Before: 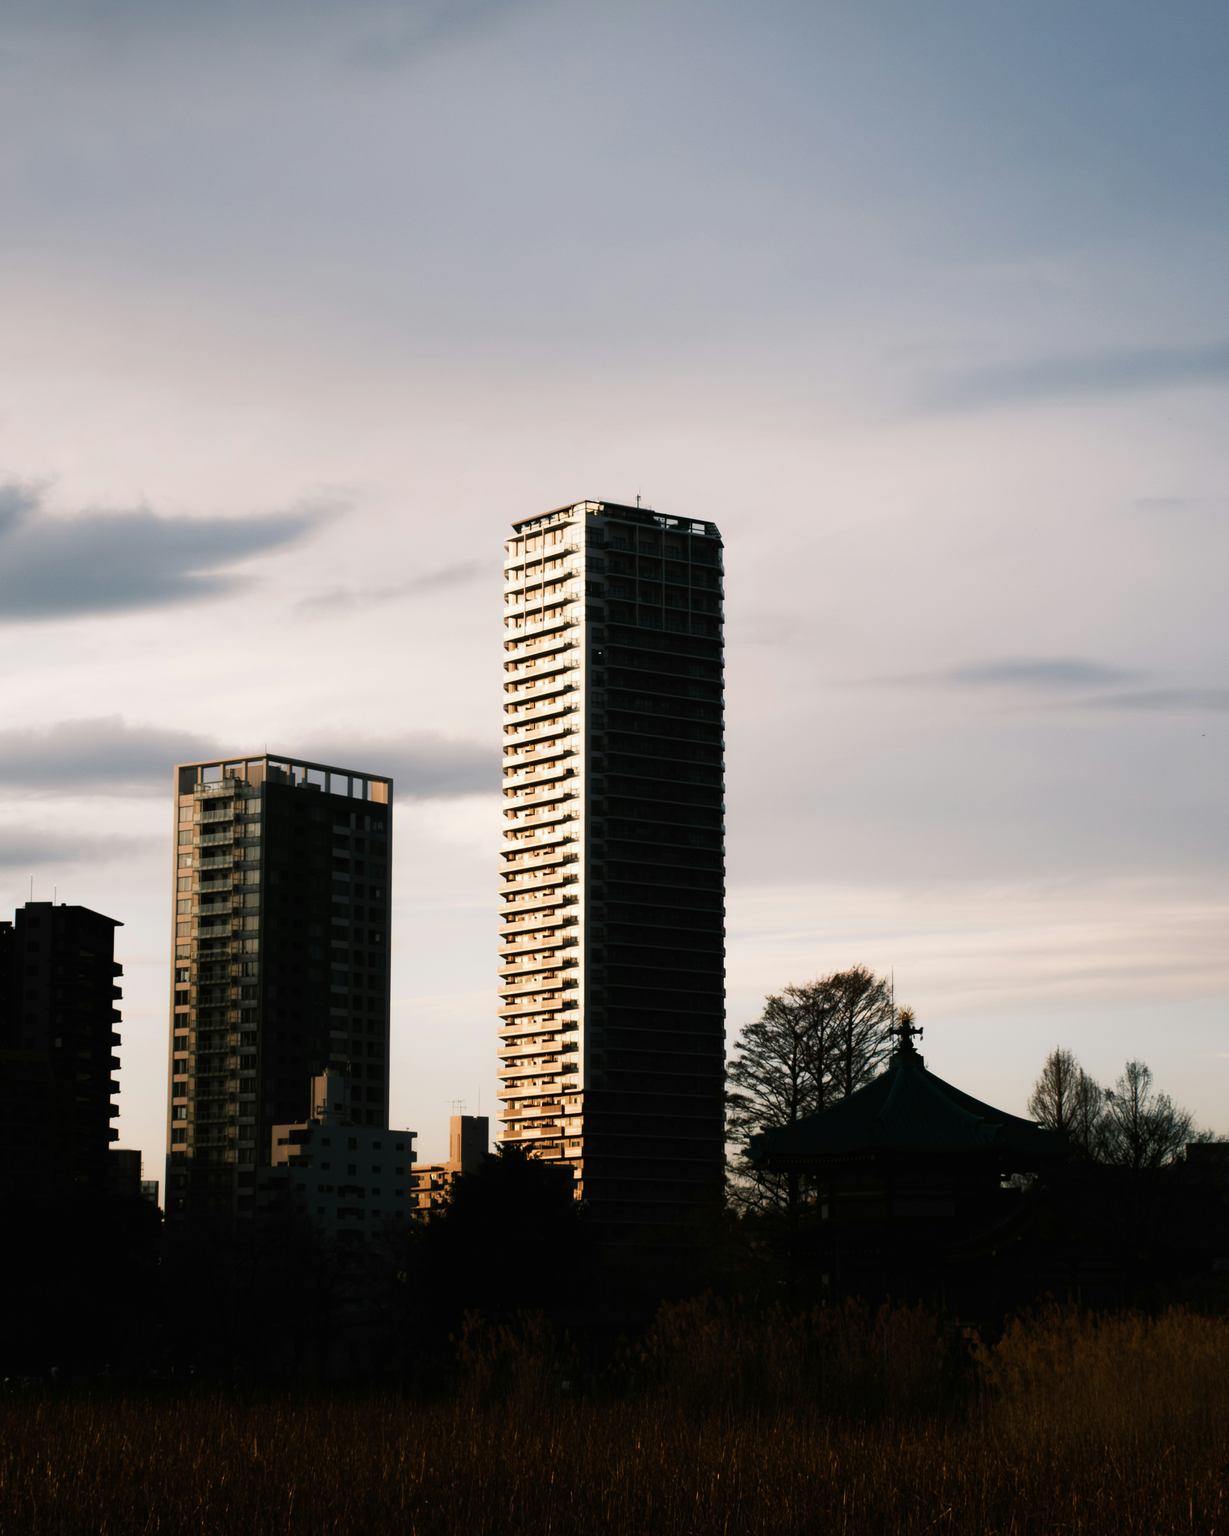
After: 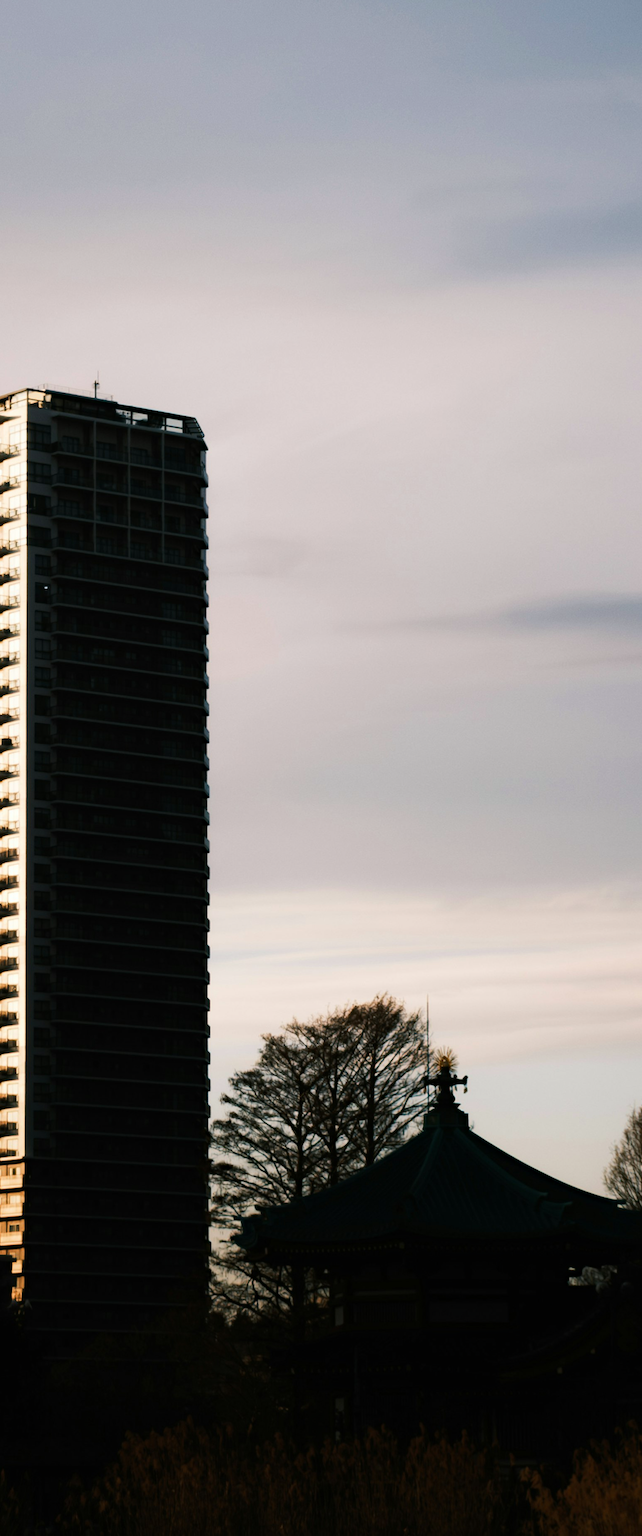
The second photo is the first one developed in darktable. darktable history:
haze removal: compatibility mode true, adaptive false
crop: left 45.972%, top 13.218%, right 13.951%, bottom 10.132%
